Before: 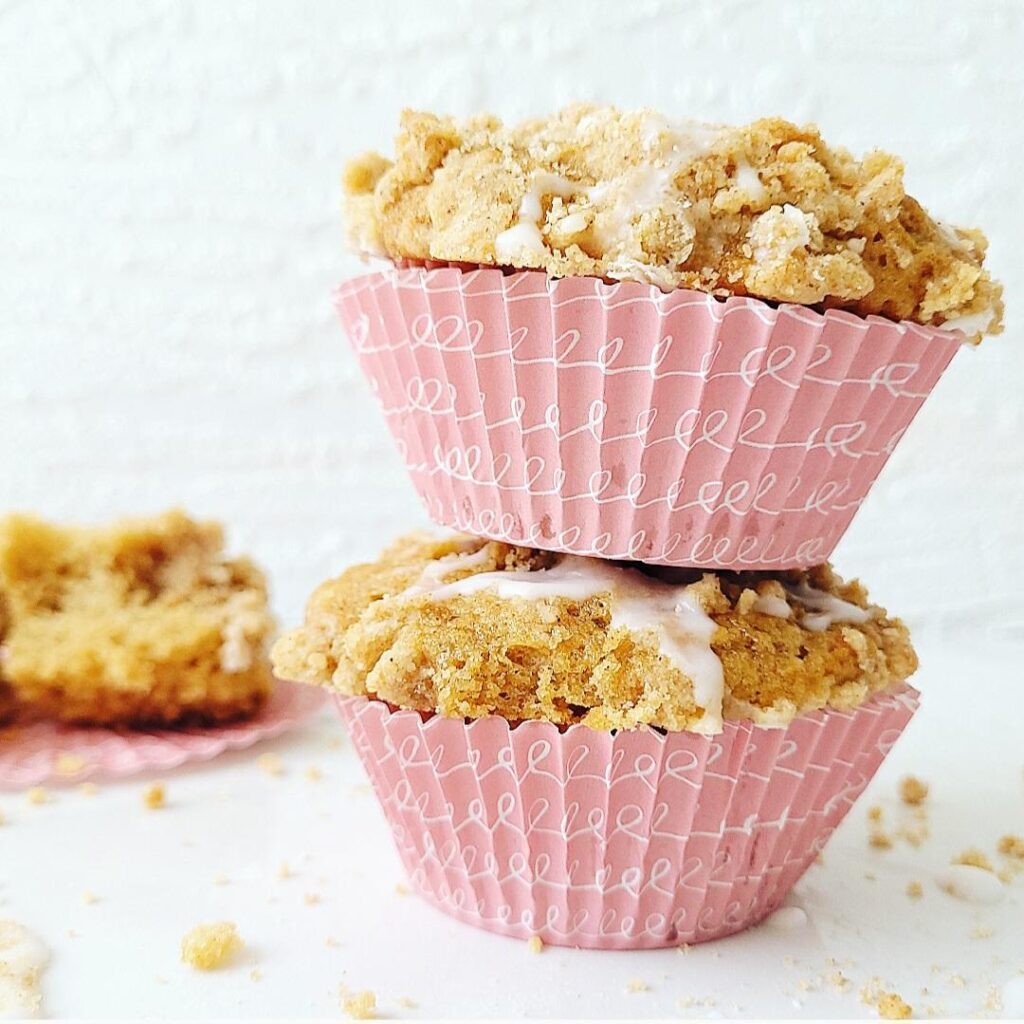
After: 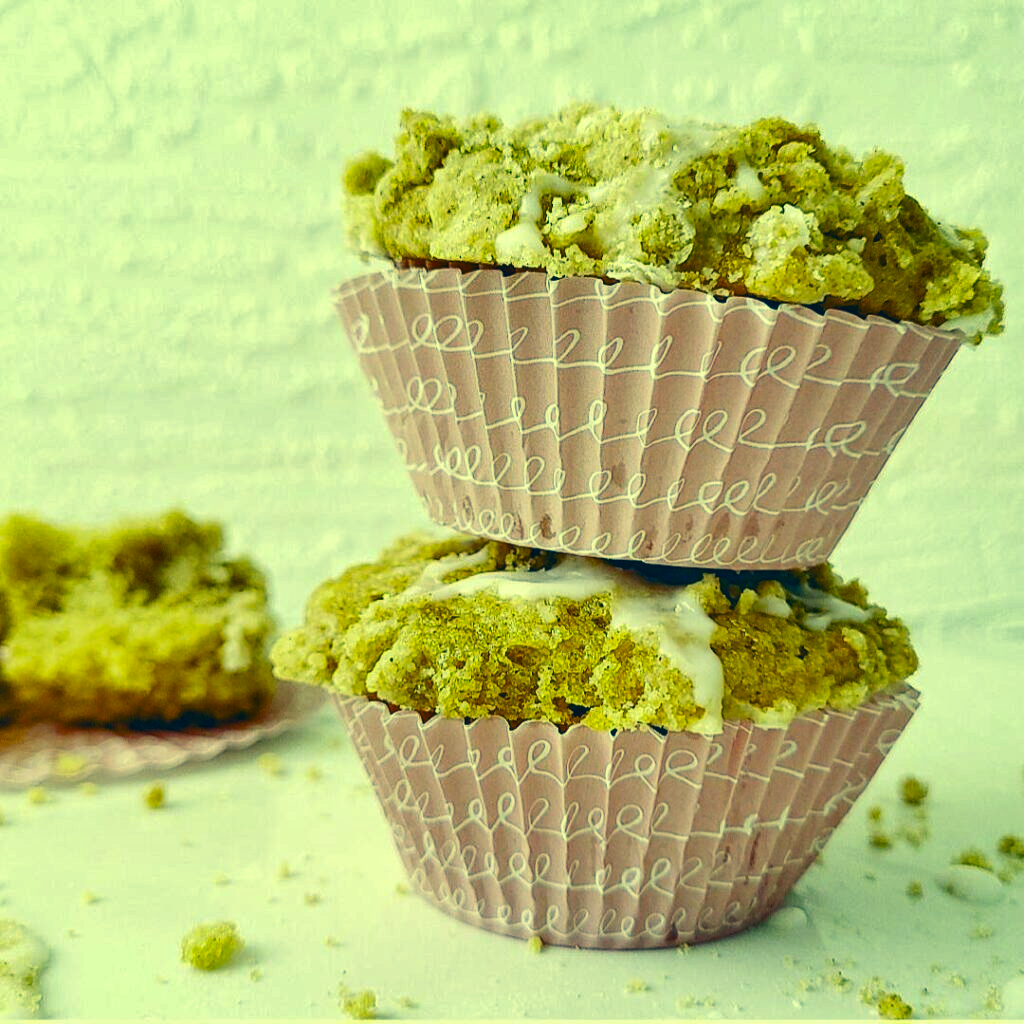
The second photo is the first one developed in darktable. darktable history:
color correction: highlights a* -15.58, highlights b* 40, shadows a* -40, shadows b* -26.18
shadows and highlights: shadows 40, highlights -54, highlights color adjustment 46%, low approximation 0.01, soften with gaussian
local contrast: highlights 100%, shadows 100%, detail 120%, midtone range 0.2
color balance rgb: perceptual saturation grading › global saturation 20%, perceptual saturation grading › highlights -25%, perceptual saturation grading › shadows 50%
contrast brightness saturation: saturation 0.13
